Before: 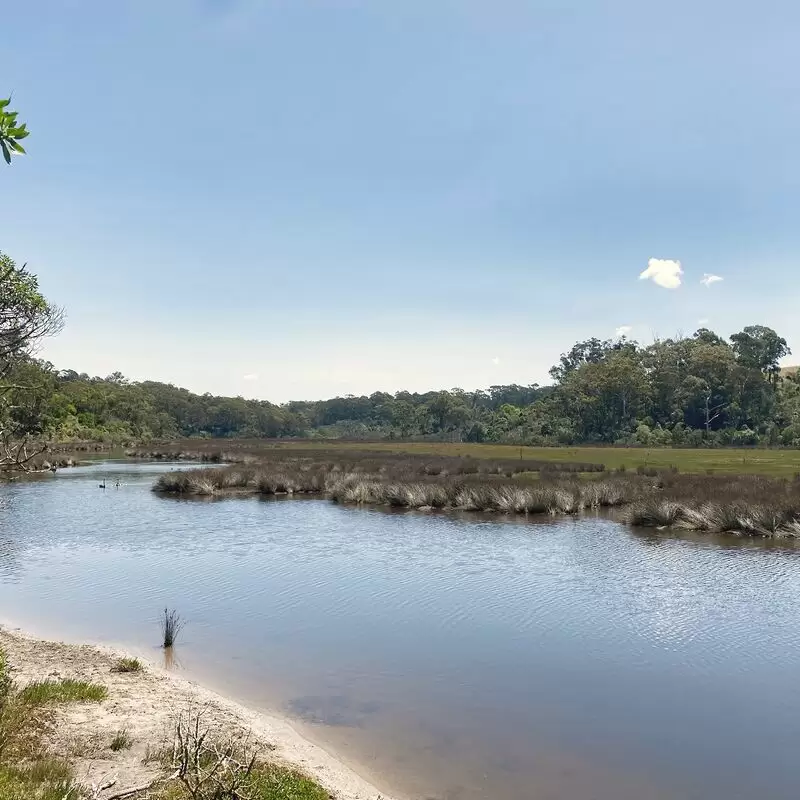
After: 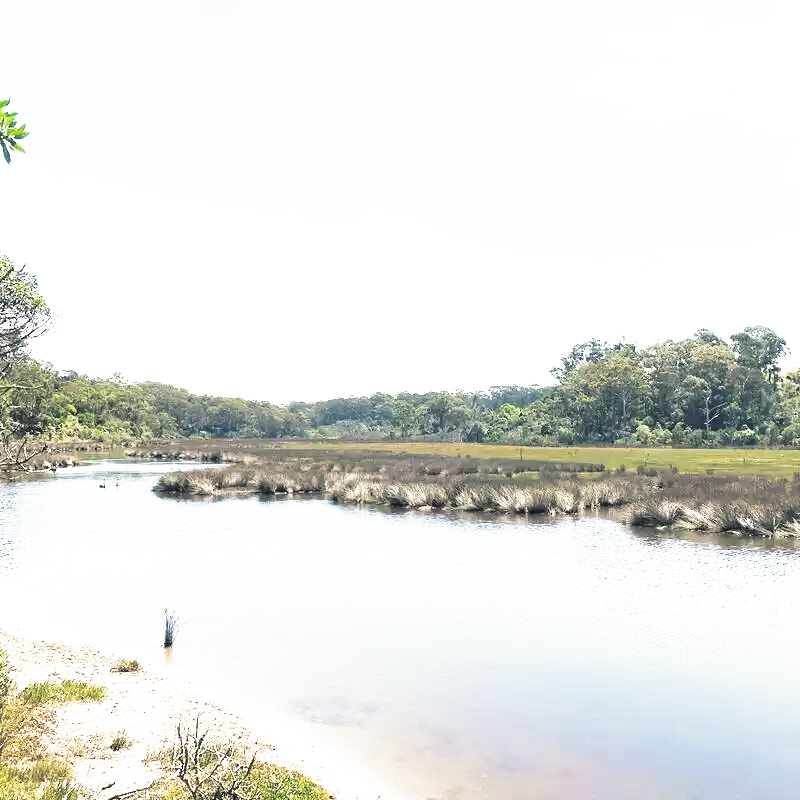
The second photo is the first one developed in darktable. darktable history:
base curve: curves: ch0 [(0, 0) (0.495, 0.917) (1, 1)], preserve colors none
split-toning: shadows › hue 201.6°, shadows › saturation 0.16, highlights › hue 50.4°, highlights › saturation 0.2, balance -49.9
exposure: black level correction 0, exposure 0.7 EV, compensate highlight preservation false
